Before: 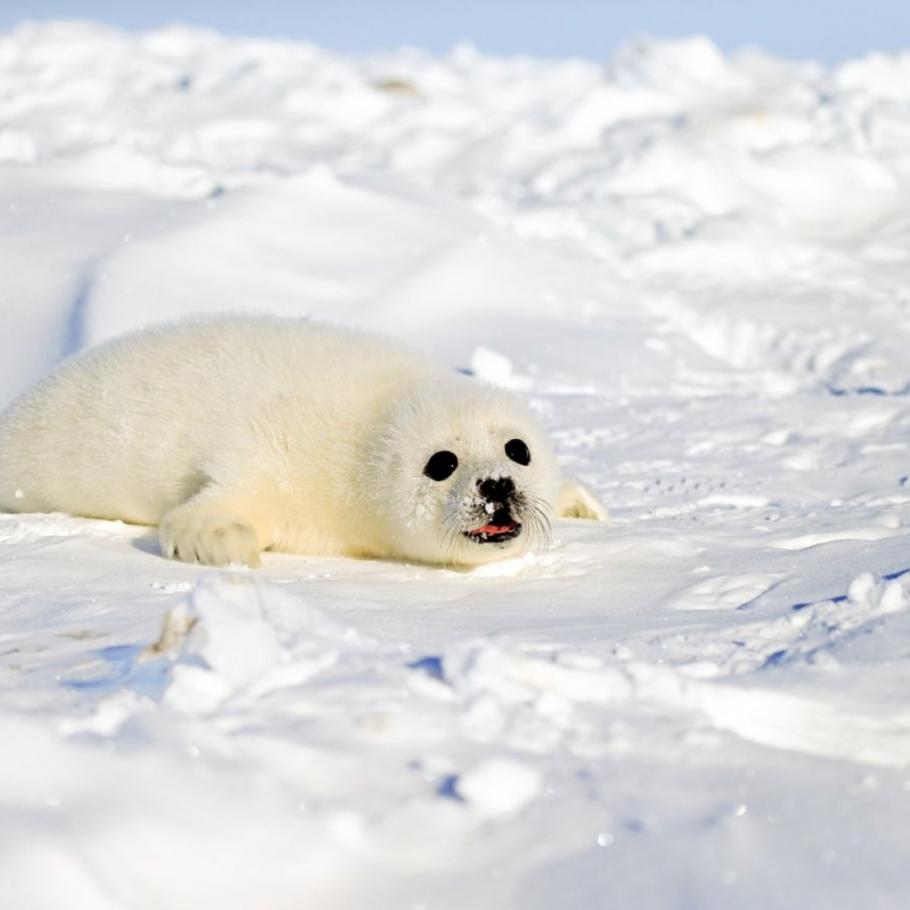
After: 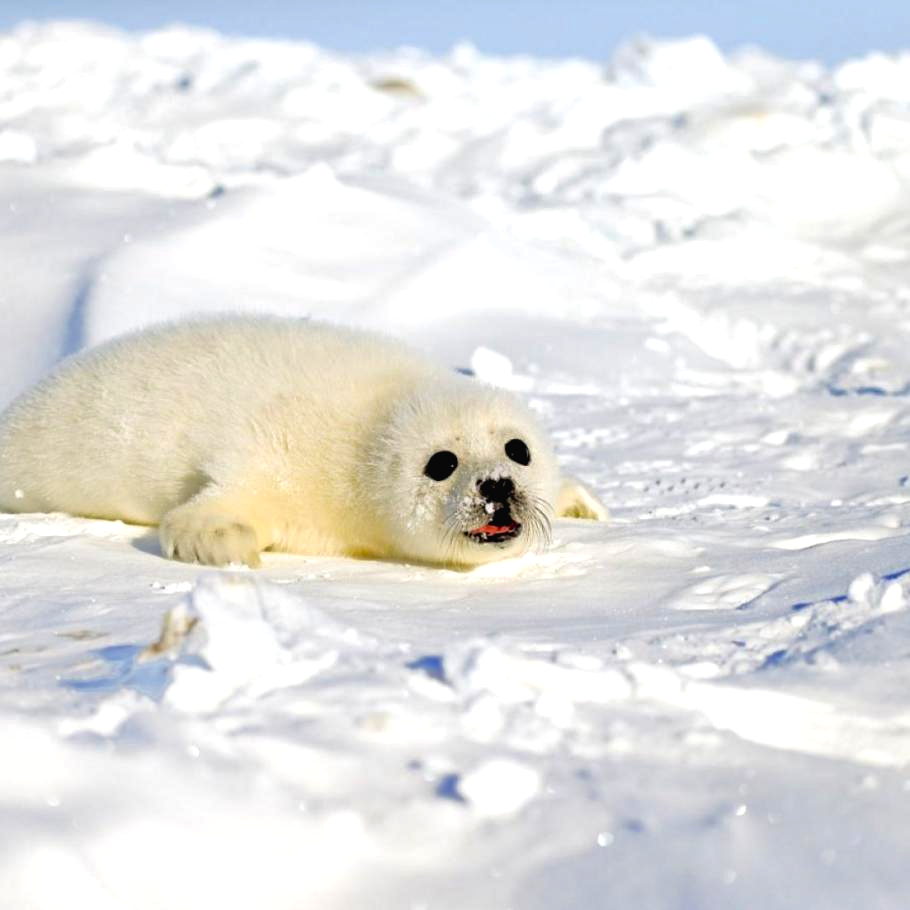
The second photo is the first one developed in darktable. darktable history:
contrast brightness saturation: contrast -0.07, brightness -0.043, saturation -0.112
color balance rgb: perceptual saturation grading › global saturation 30.085%
shadows and highlights: shadows -20.23, white point adjustment -1.97, highlights -34.91
exposure: black level correction 0.004, exposure 0.421 EV, compensate highlight preservation false
